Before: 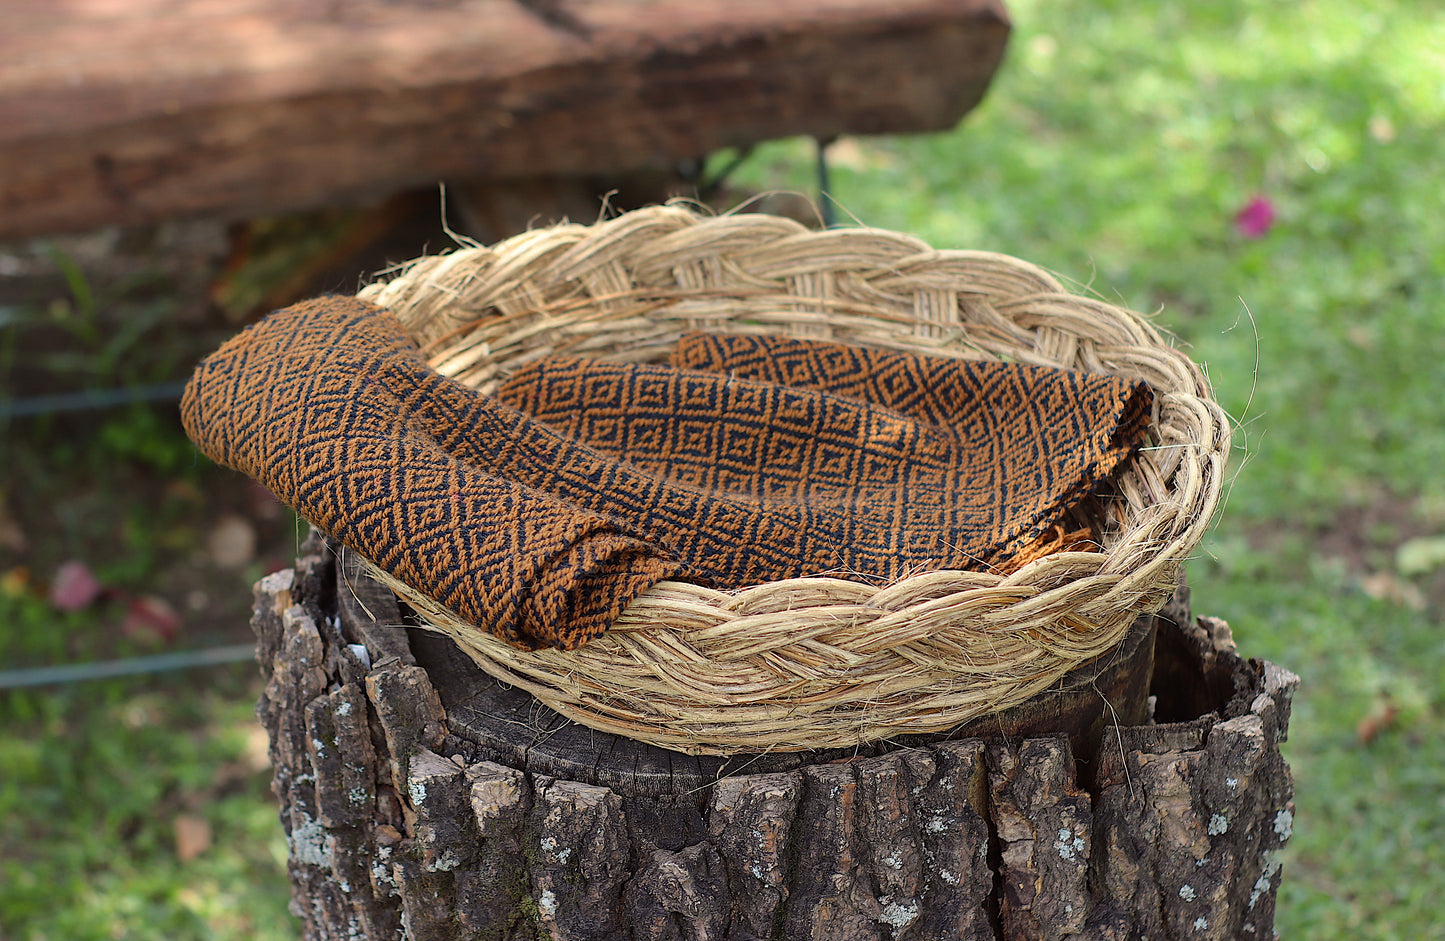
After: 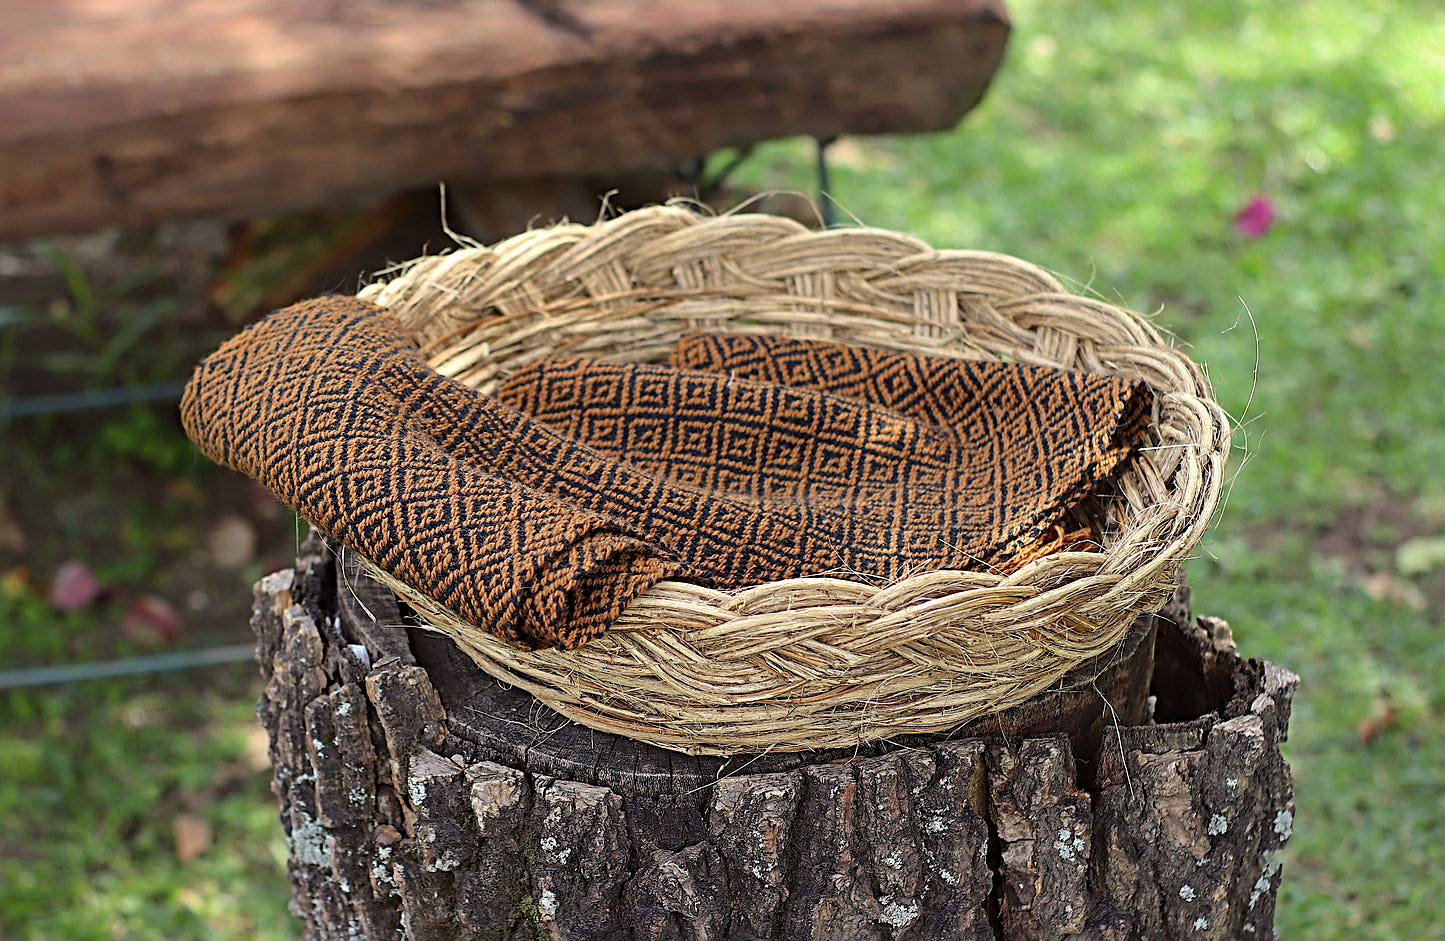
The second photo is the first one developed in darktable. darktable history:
sharpen: radius 3.969
